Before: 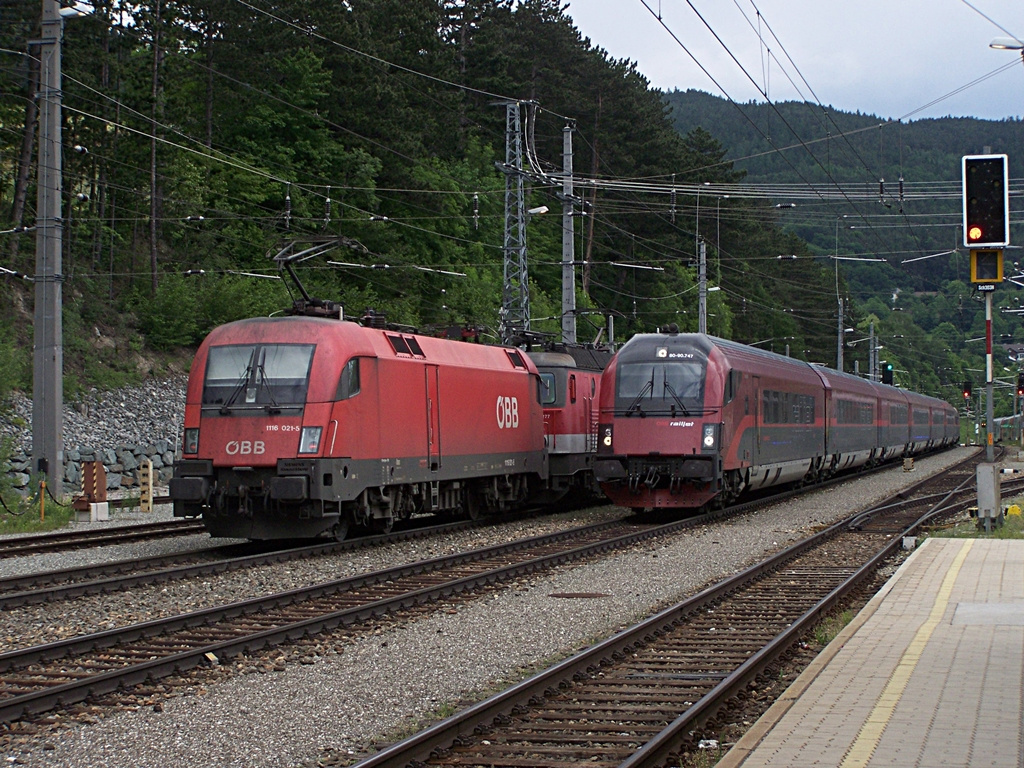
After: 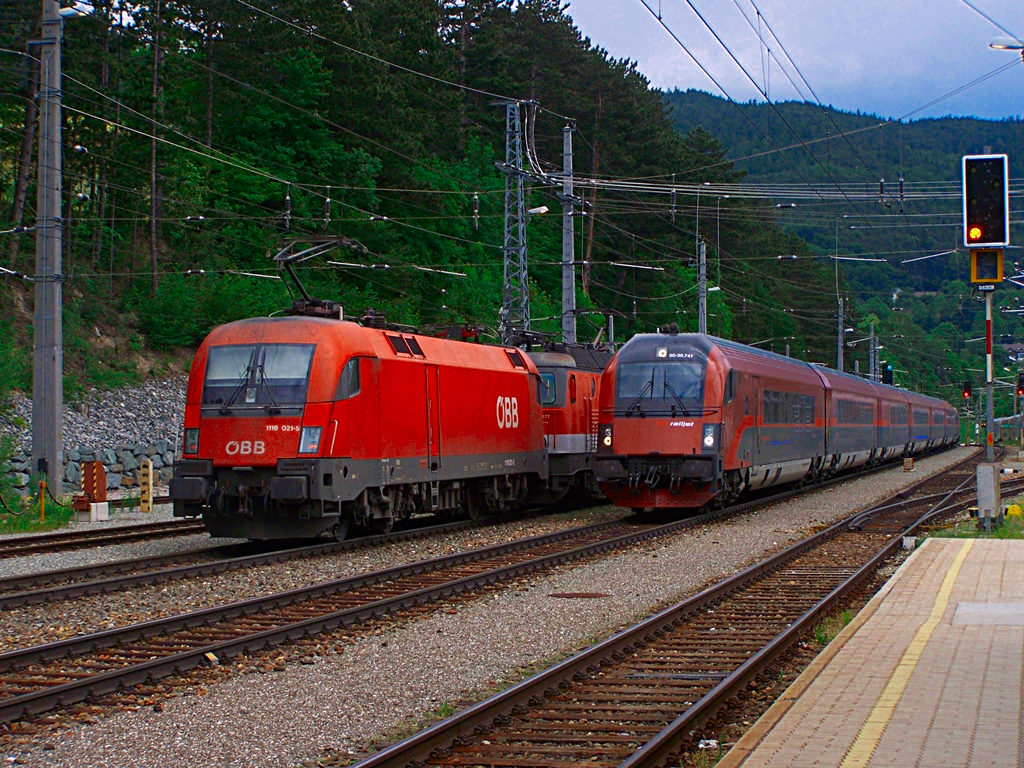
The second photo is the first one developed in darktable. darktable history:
color zones: curves: ch0 [(0, 0.5) (0.125, 0.4) (0.25, 0.5) (0.375, 0.4) (0.5, 0.4) (0.625, 0.35) (0.75, 0.35) (0.875, 0.5)]; ch1 [(0, 0.35) (0.125, 0.45) (0.25, 0.35) (0.375, 0.35) (0.5, 0.35) (0.625, 0.35) (0.75, 0.45) (0.875, 0.35)]; ch2 [(0, 0.6) (0.125, 0.5) (0.25, 0.5) (0.375, 0.6) (0.5, 0.6) (0.625, 0.5) (0.75, 0.5) (0.875, 0.5)]
color correction: highlights a* 1.59, highlights b* -1.7, saturation 2.48
